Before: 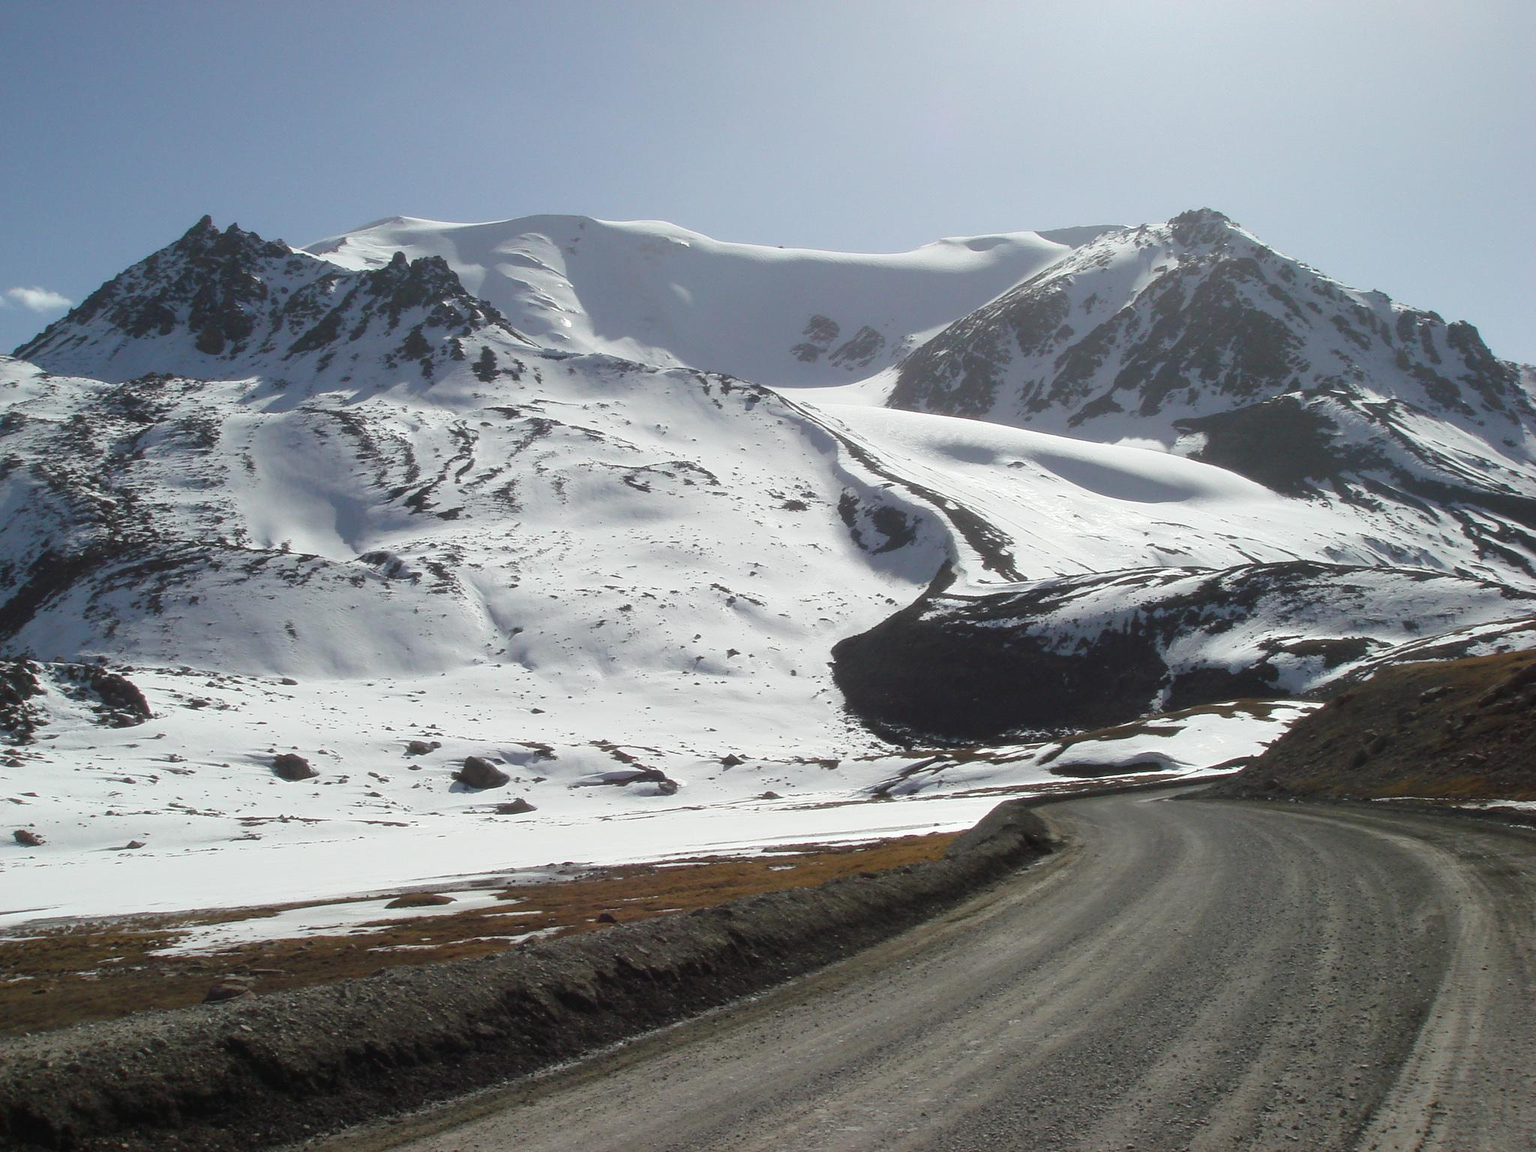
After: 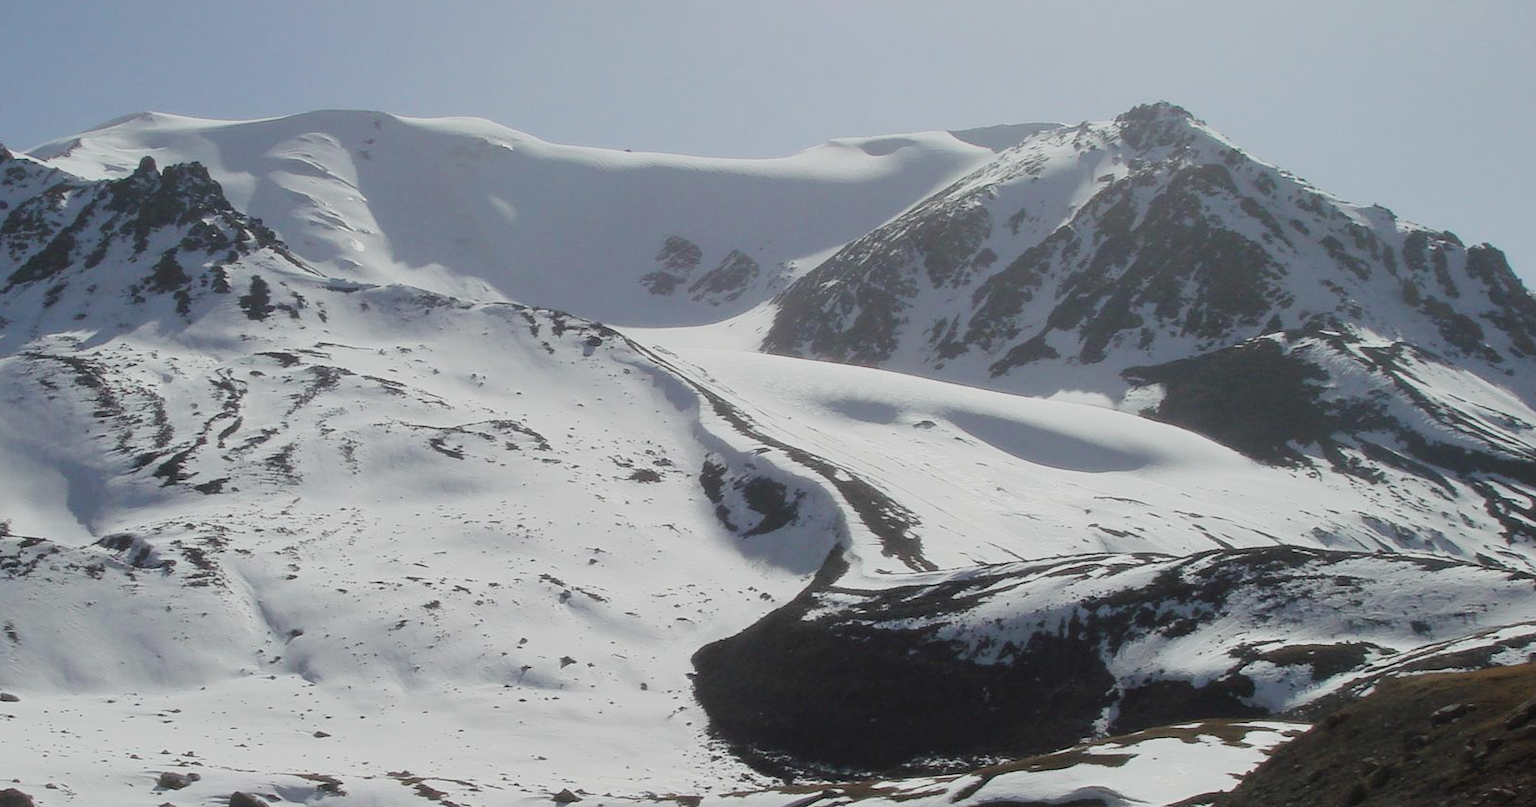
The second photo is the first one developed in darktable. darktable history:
crop: left 18.38%, top 11.092%, right 2.134%, bottom 33.217%
filmic rgb: black relative exposure -16 EV, white relative exposure 4.97 EV, hardness 6.25
